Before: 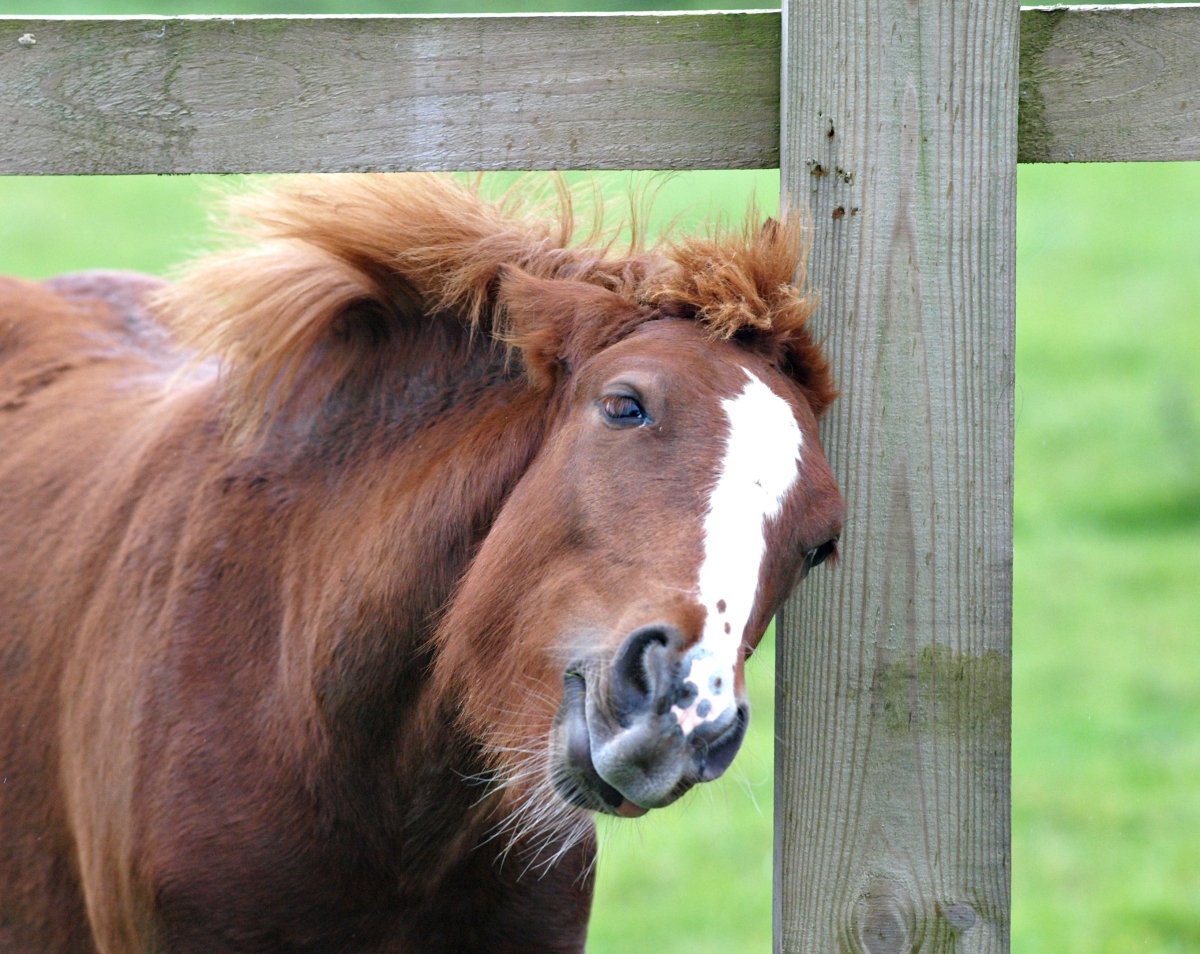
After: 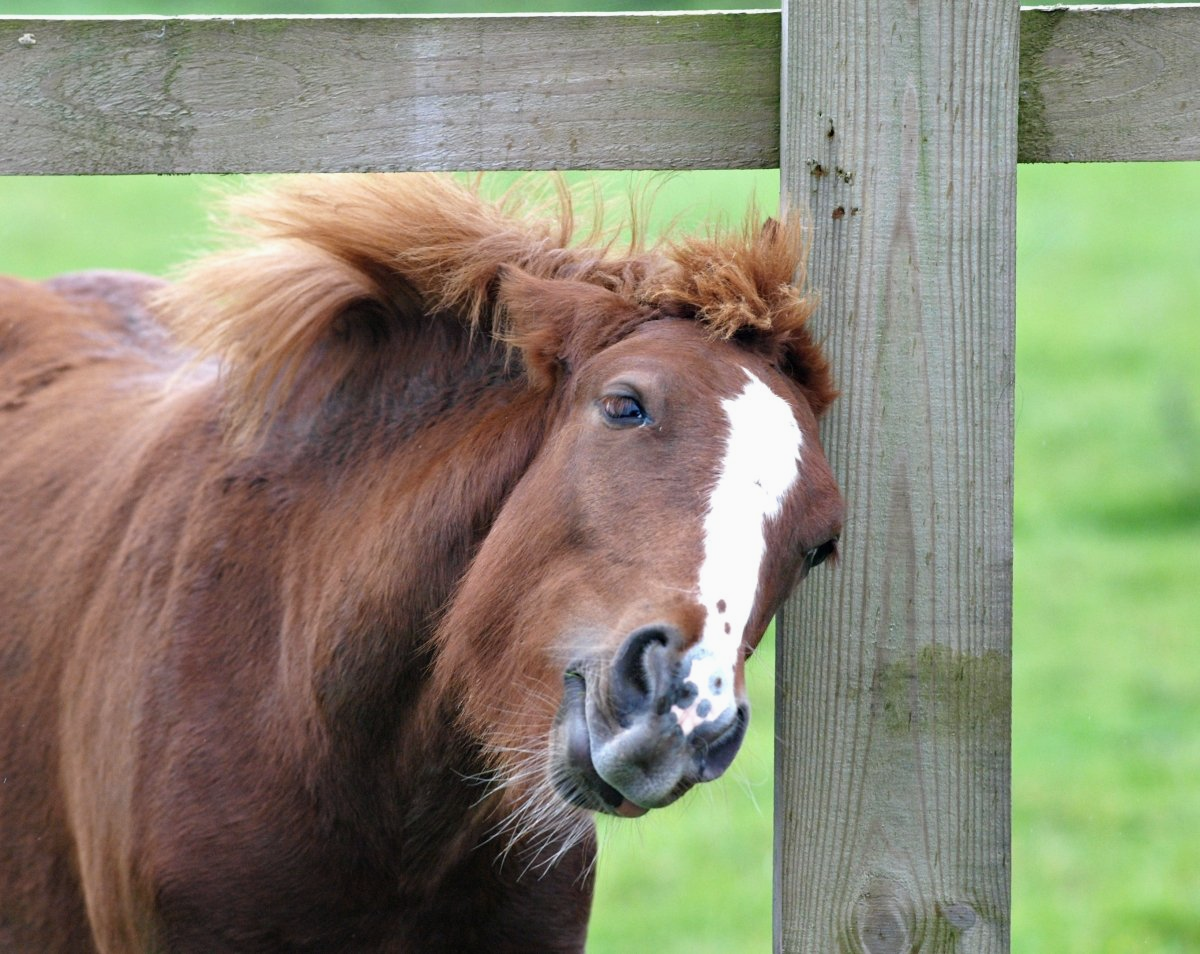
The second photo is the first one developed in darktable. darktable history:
exposure: exposure -0.07 EV, compensate exposure bias true, compensate highlight preservation false
color zones: curves: ch1 [(0.077, 0.436) (0.25, 0.5) (0.75, 0.5)]
